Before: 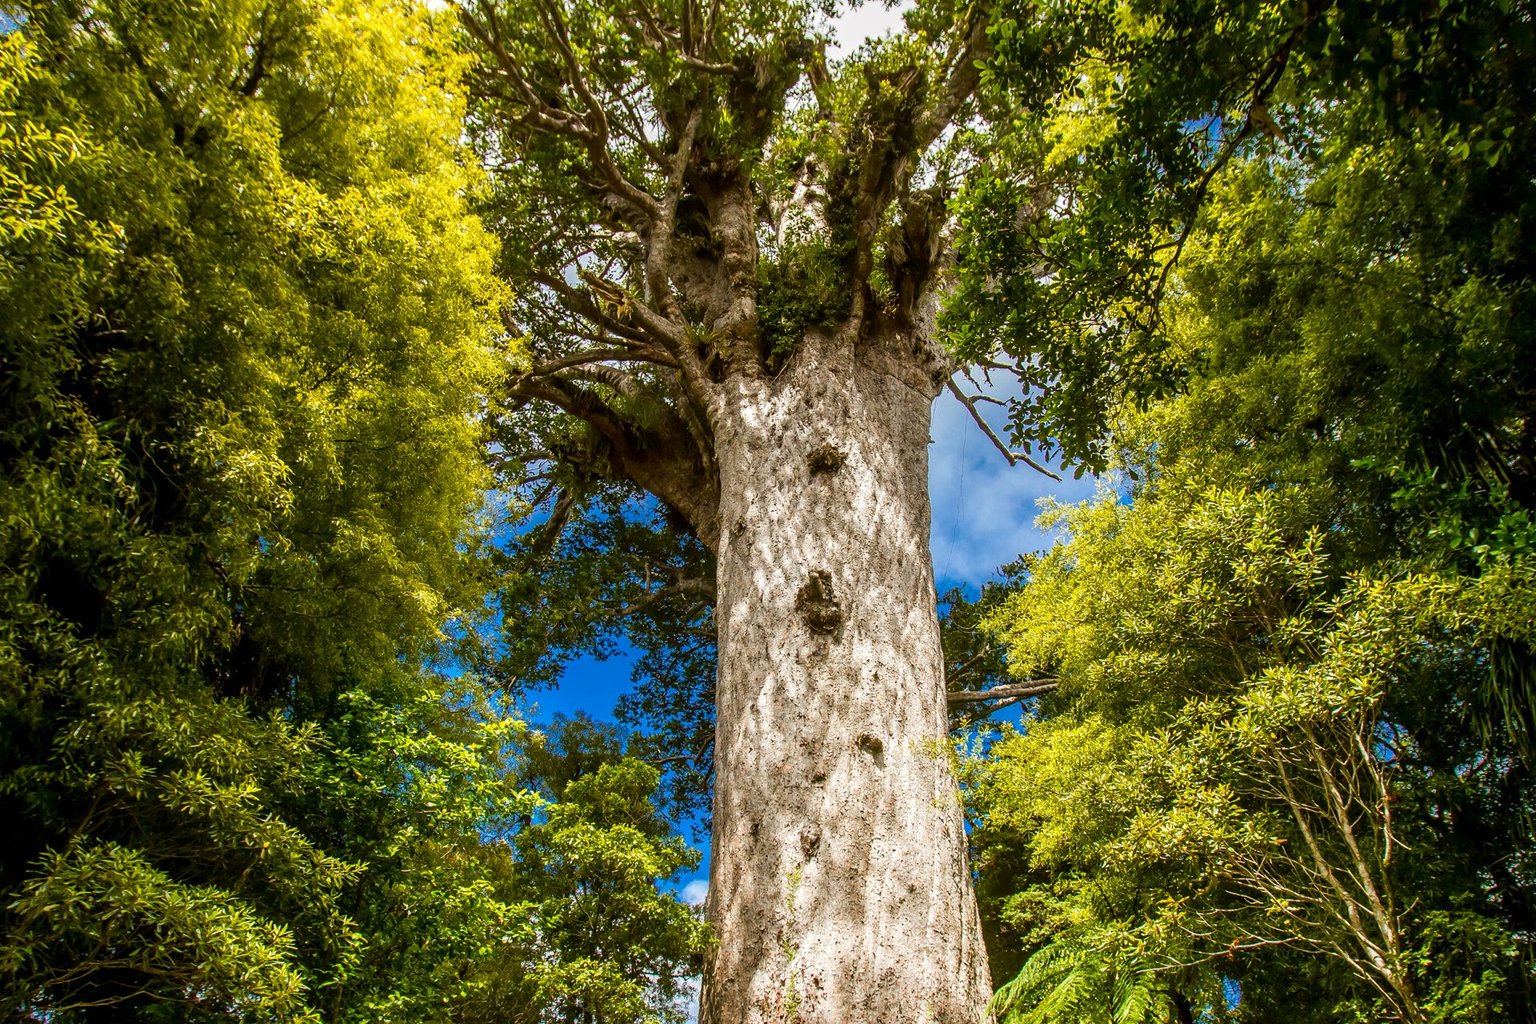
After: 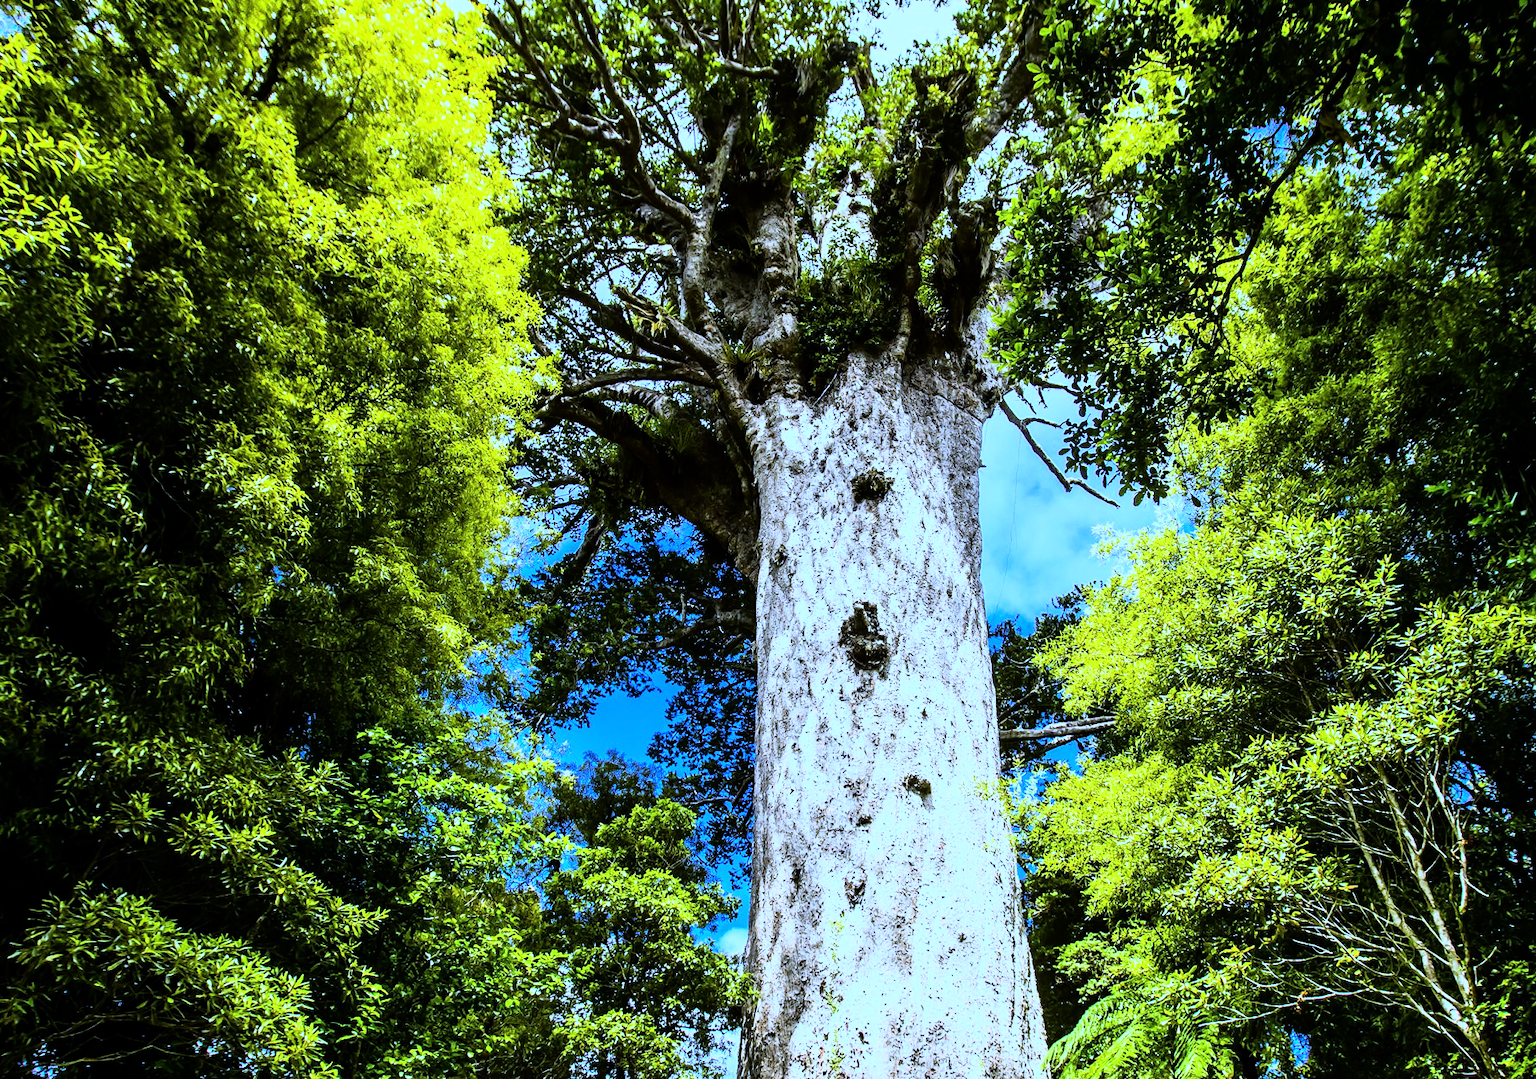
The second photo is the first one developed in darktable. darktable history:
white balance: red 0.766, blue 1.537
exposure: exposure -0.242 EV, compensate highlight preservation false
crop and rotate: right 5.167%
rgb curve: curves: ch0 [(0, 0) (0.21, 0.15) (0.24, 0.21) (0.5, 0.75) (0.75, 0.96) (0.89, 0.99) (1, 1)]; ch1 [(0, 0.02) (0.21, 0.13) (0.25, 0.2) (0.5, 0.67) (0.75, 0.9) (0.89, 0.97) (1, 1)]; ch2 [(0, 0.02) (0.21, 0.13) (0.25, 0.2) (0.5, 0.67) (0.75, 0.9) (0.89, 0.97) (1, 1)], compensate middle gray true
